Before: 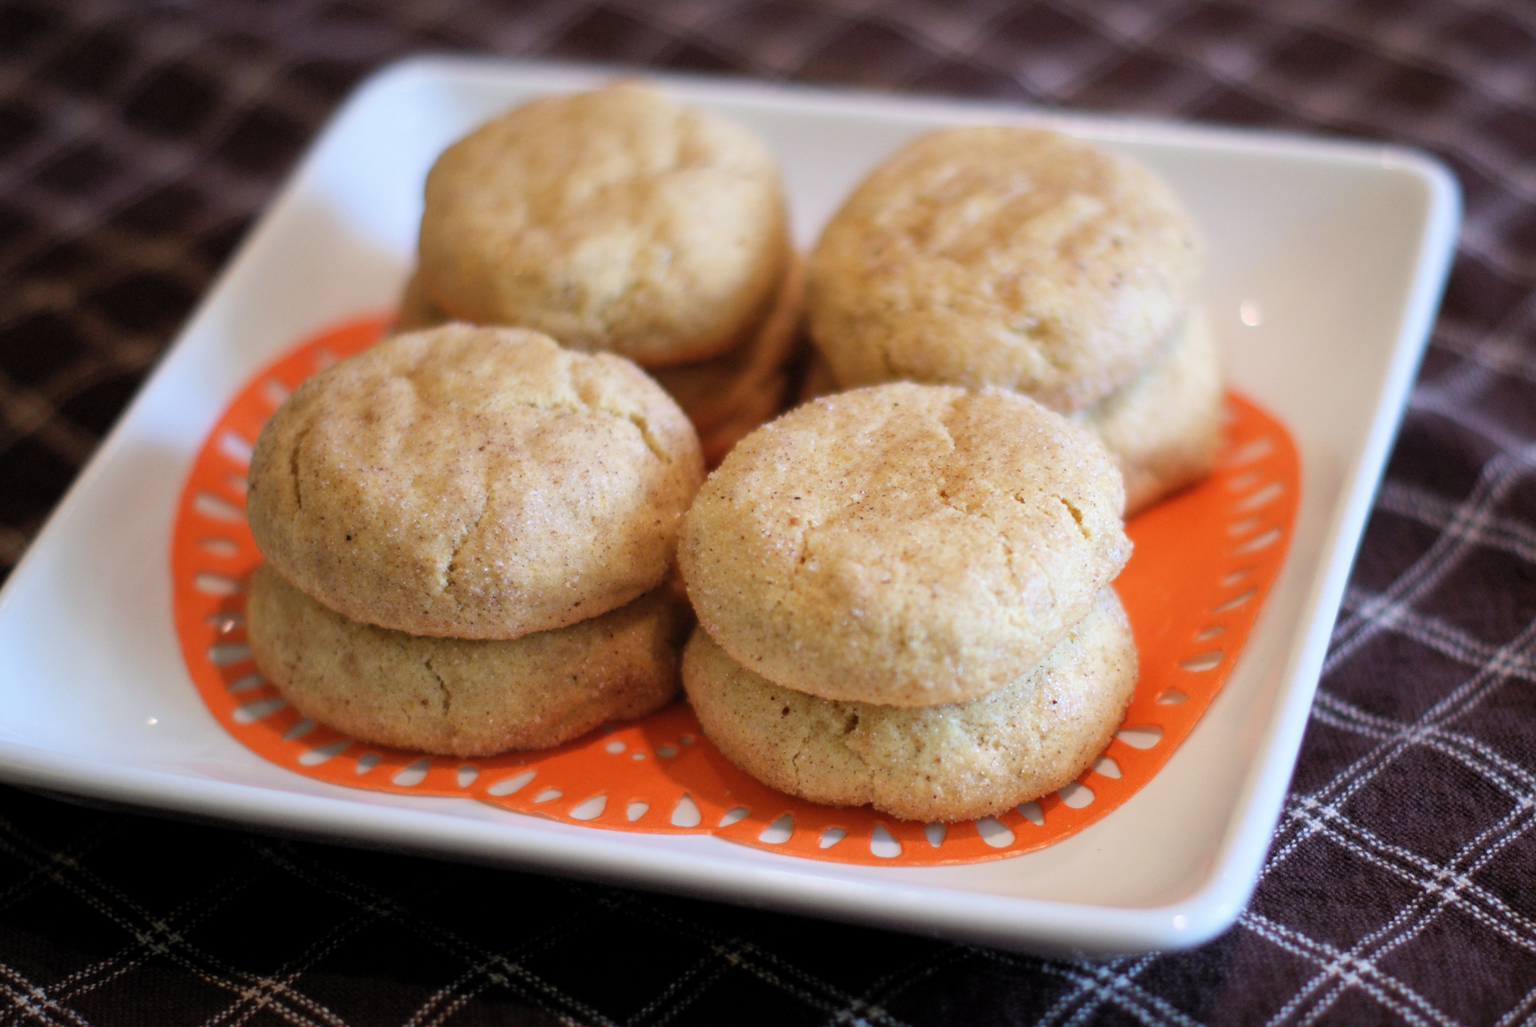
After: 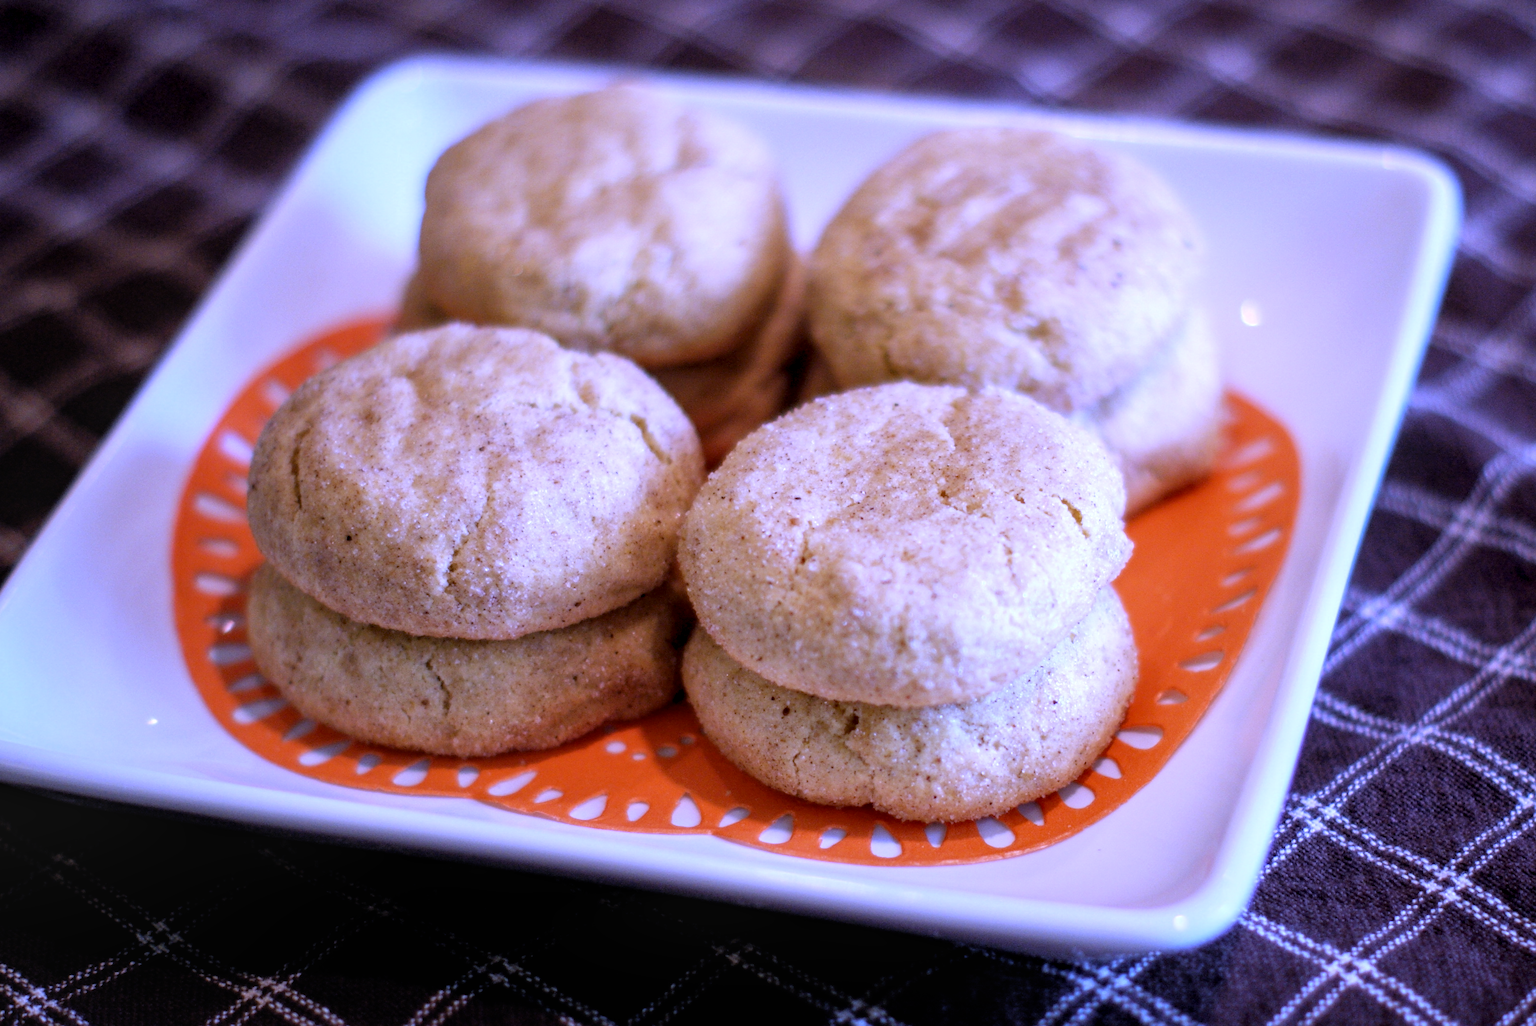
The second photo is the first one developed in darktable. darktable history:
white balance: red 0.98, blue 1.61
local contrast: detail 130%
